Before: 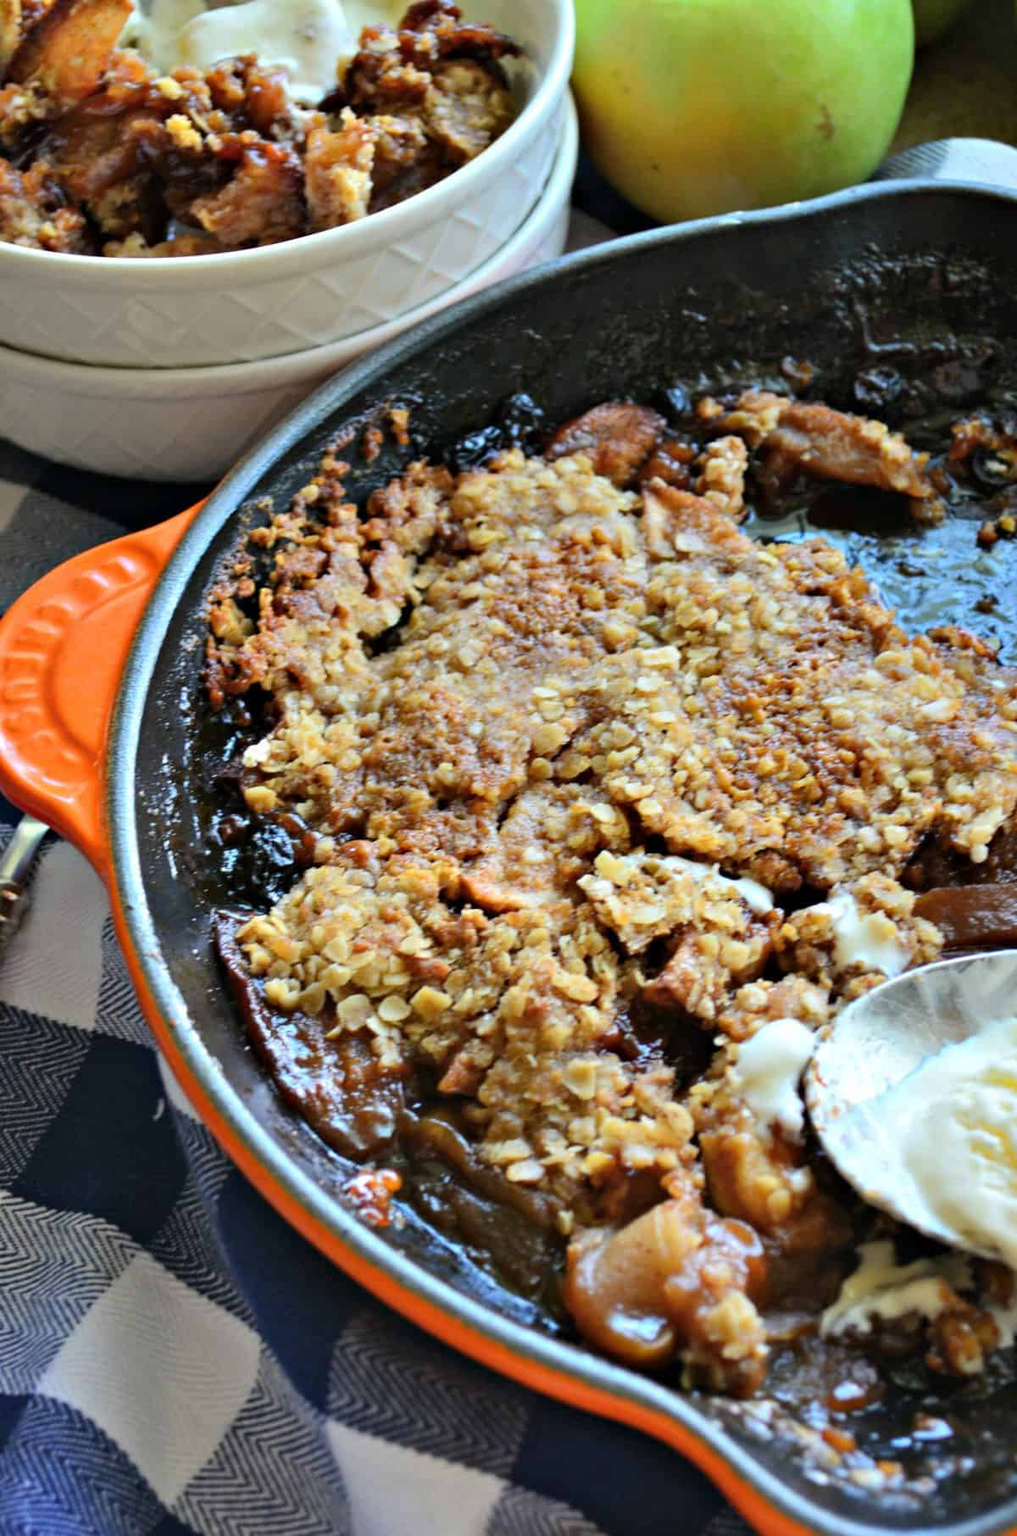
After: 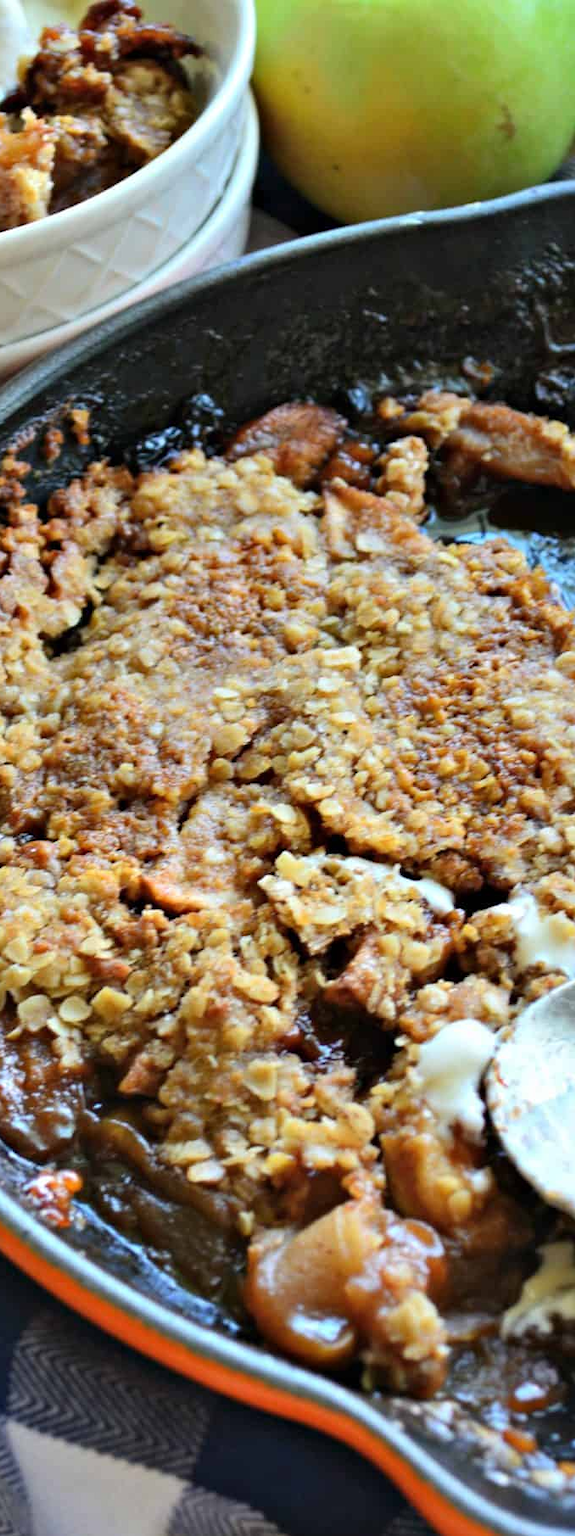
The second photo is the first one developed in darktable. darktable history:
crop: left 31.458%, top 0%, right 11.876%
tone equalizer: on, module defaults
